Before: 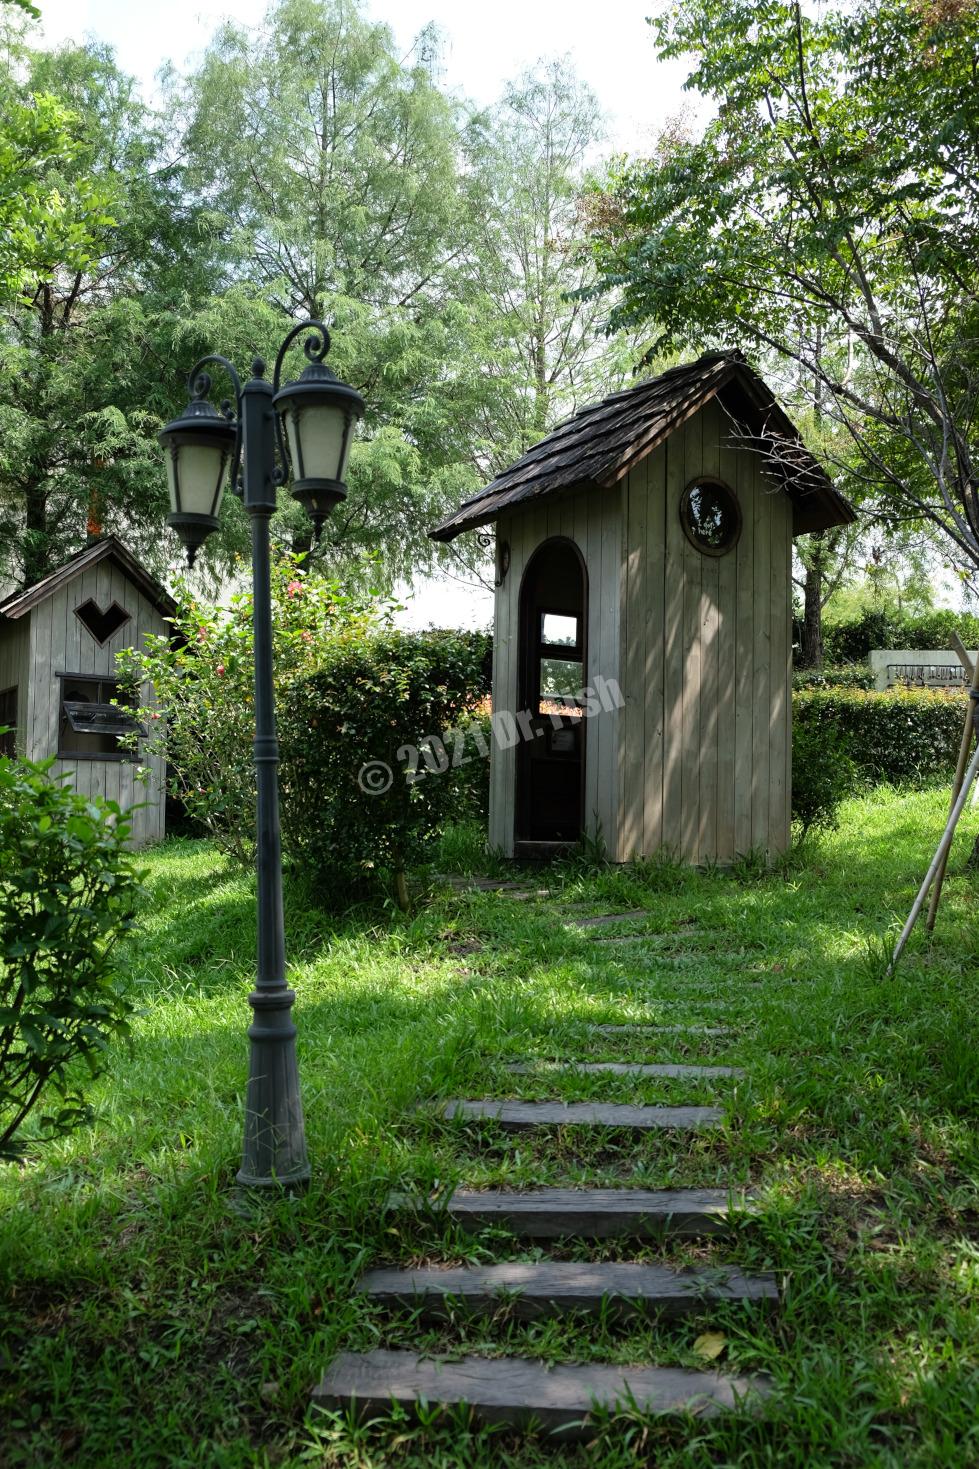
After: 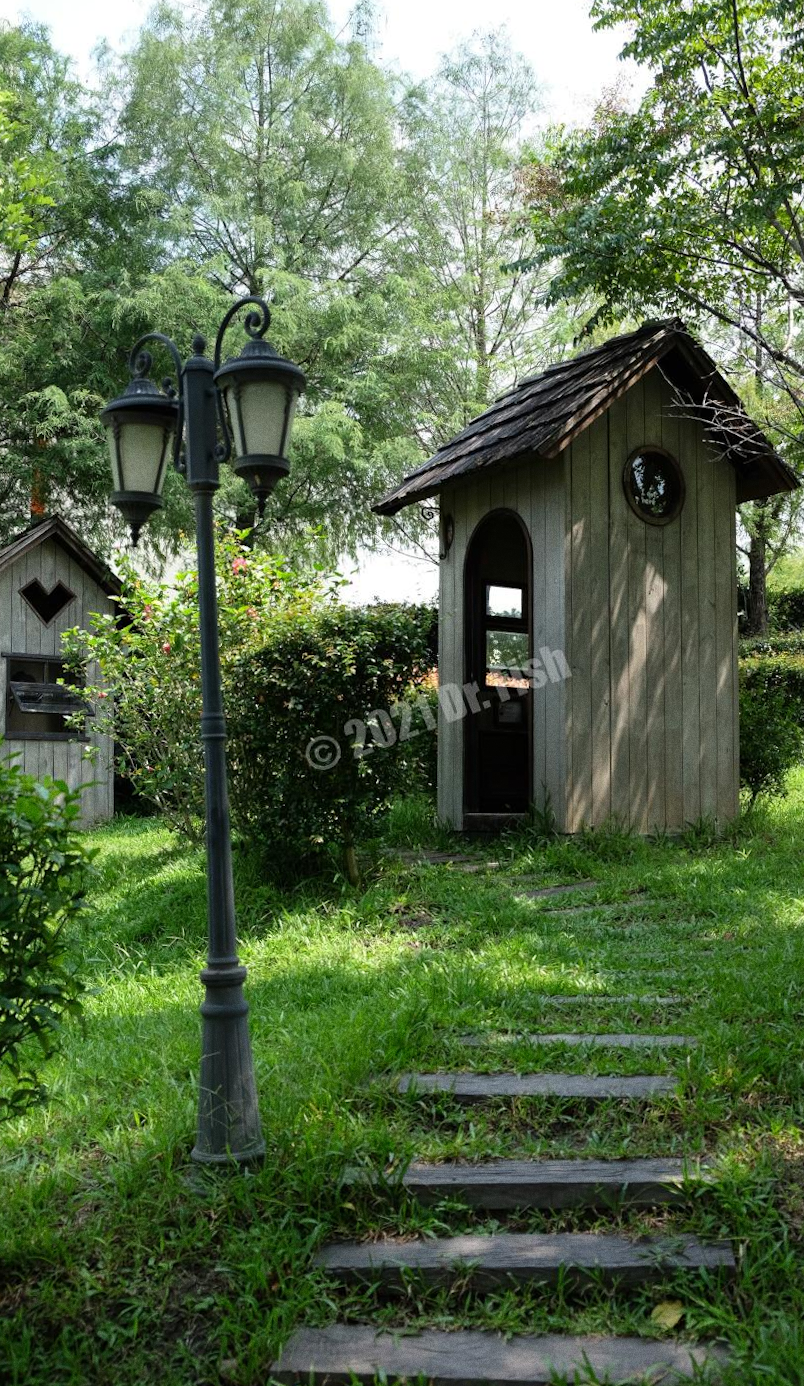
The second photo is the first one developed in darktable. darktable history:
grain: coarseness 0.09 ISO
crop and rotate: angle 1°, left 4.281%, top 0.642%, right 11.383%, bottom 2.486%
